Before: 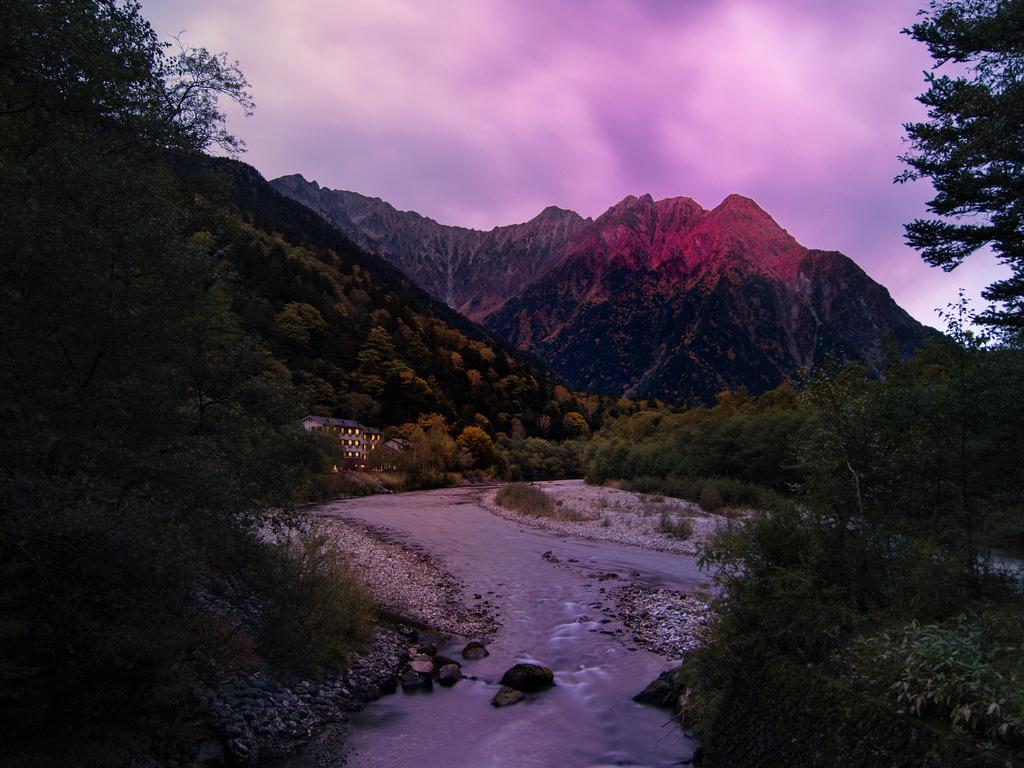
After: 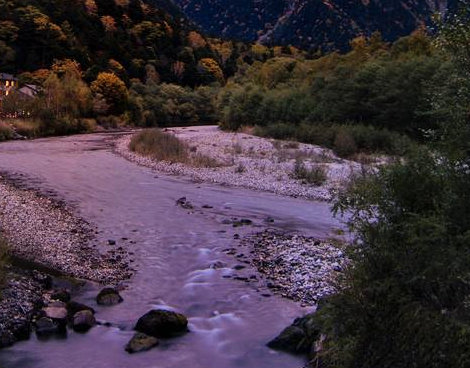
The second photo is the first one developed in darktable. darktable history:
crop: left 35.834%, top 46.193%, right 18.214%, bottom 5.82%
shadows and highlights: shadows 43.71, white point adjustment -1.32, soften with gaussian
